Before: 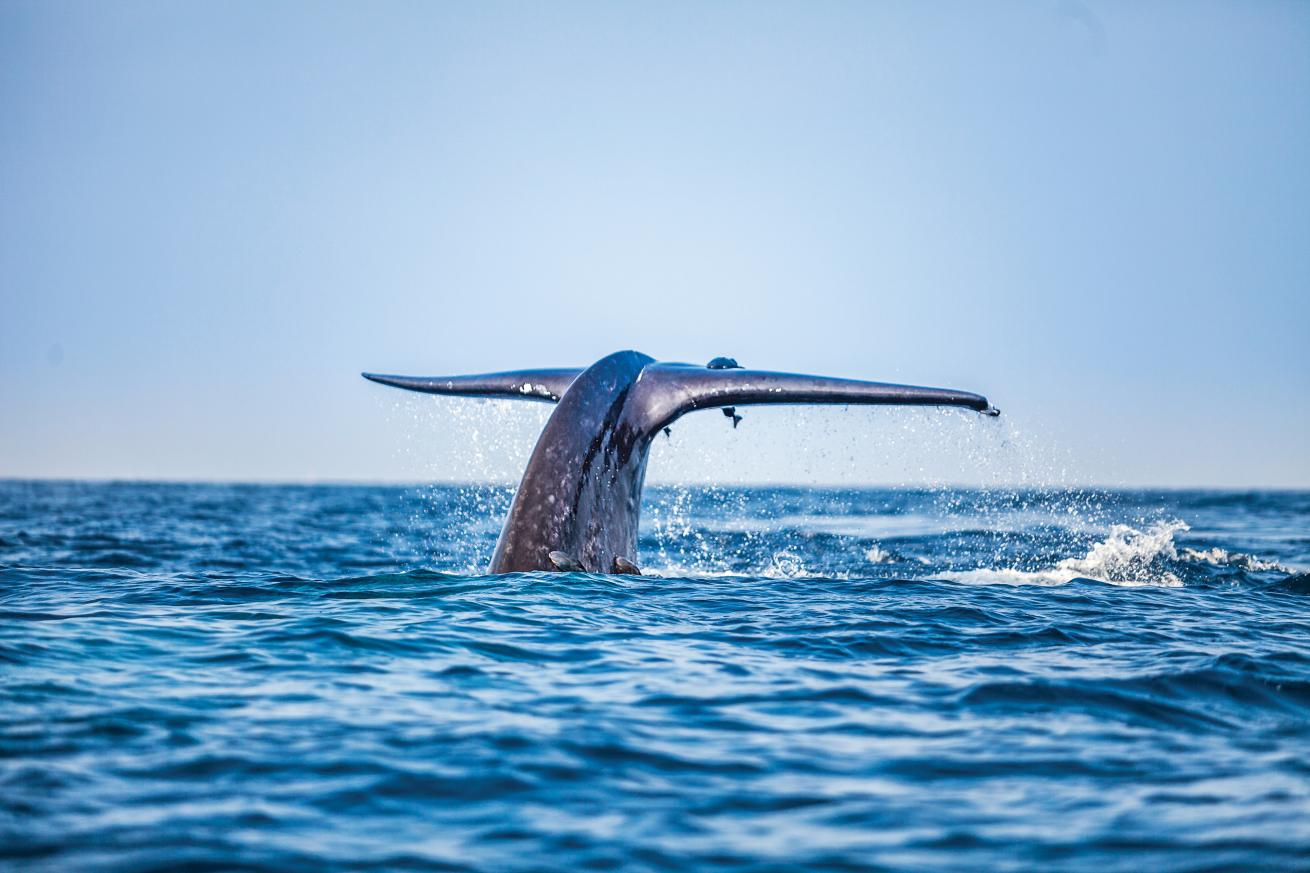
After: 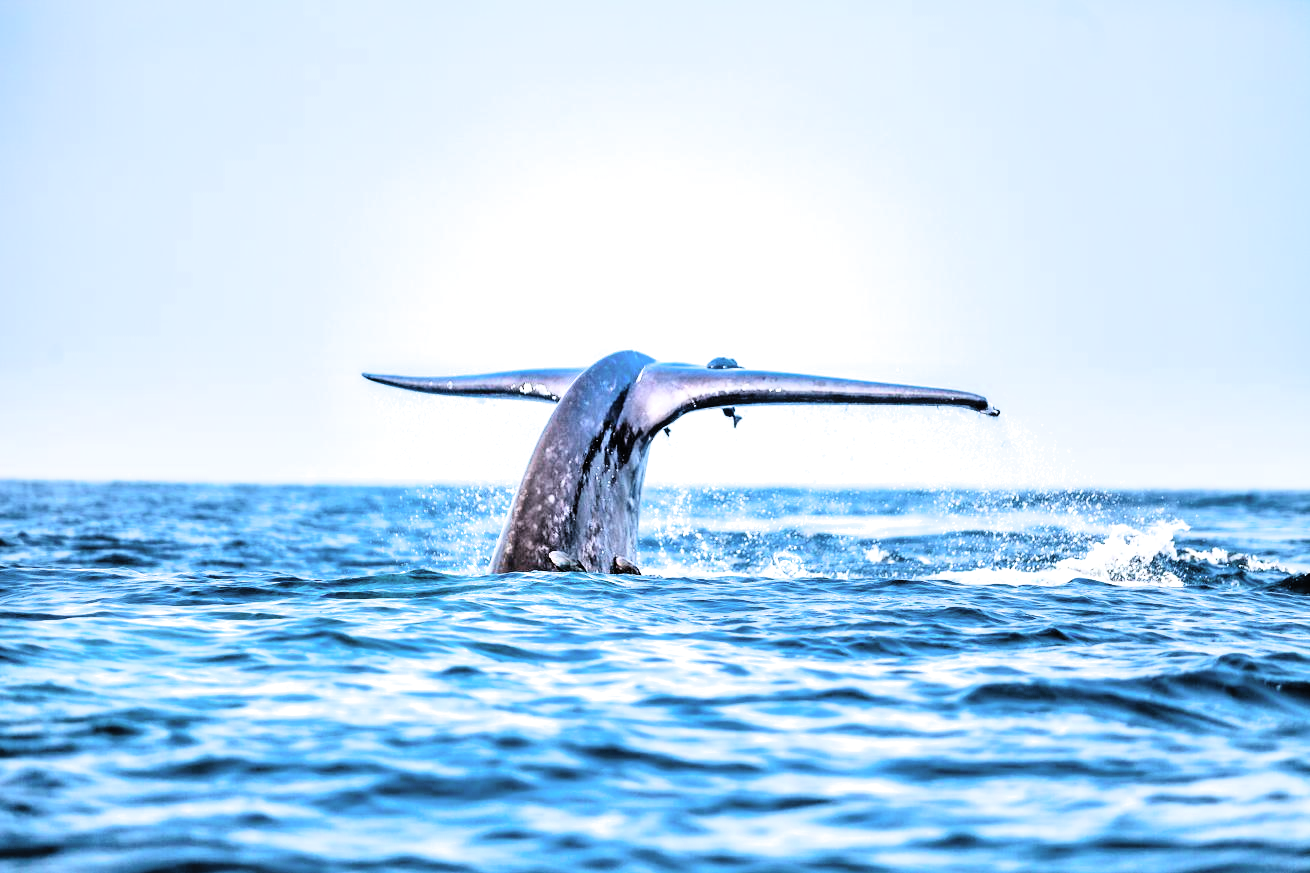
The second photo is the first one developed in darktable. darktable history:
contrast brightness saturation: brightness 0.138
contrast equalizer: octaves 7, y [[0.514, 0.573, 0.581, 0.508, 0.5, 0.5], [0.5 ×6], [0.5 ×6], [0 ×6], [0 ×6]]
filmic rgb: black relative exposure -5.46 EV, white relative exposure 2.88 EV, threshold 2.94 EV, dynamic range scaling -38.17%, hardness 3.99, contrast 1.604, highlights saturation mix -0.975%, color science v6 (2022), enable highlight reconstruction true
exposure: exposure 0.945 EV, compensate exposure bias true, compensate highlight preservation false
